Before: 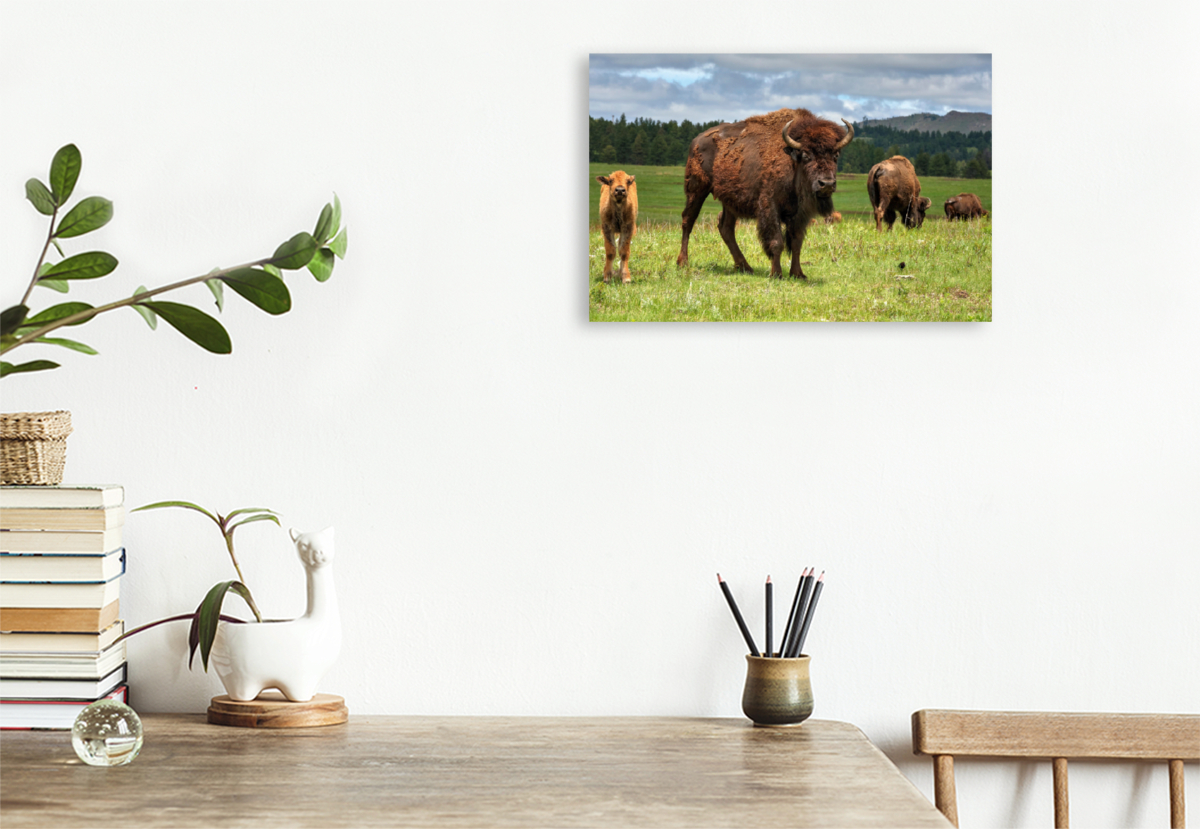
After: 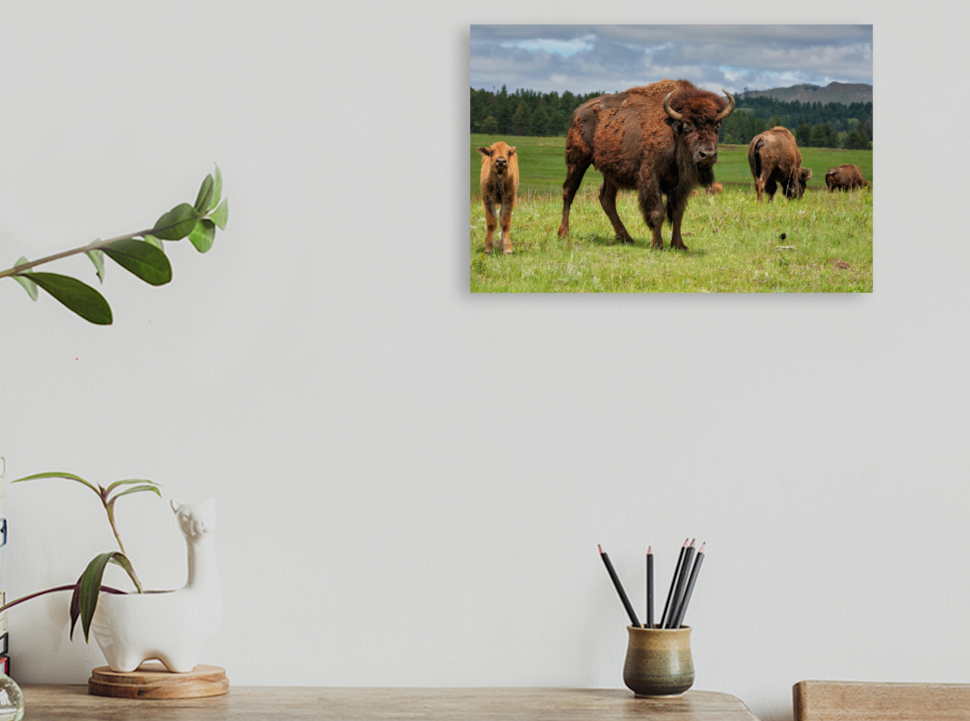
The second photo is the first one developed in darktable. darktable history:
contrast brightness saturation: contrast -0.012, brightness -0.01, saturation 0.03
tone equalizer: edges refinement/feathering 500, mask exposure compensation -1.57 EV, preserve details no
crop: left 9.964%, top 3.584%, right 9.158%, bottom 9.373%
exposure: compensate exposure bias true, compensate highlight preservation false
filmic rgb: black relative exposure -16 EV, white relative exposure 4.04 EV, target black luminance 0%, hardness 7.64, latitude 72.92%, contrast 0.897, highlights saturation mix 11.22%, shadows ↔ highlights balance -0.379%
